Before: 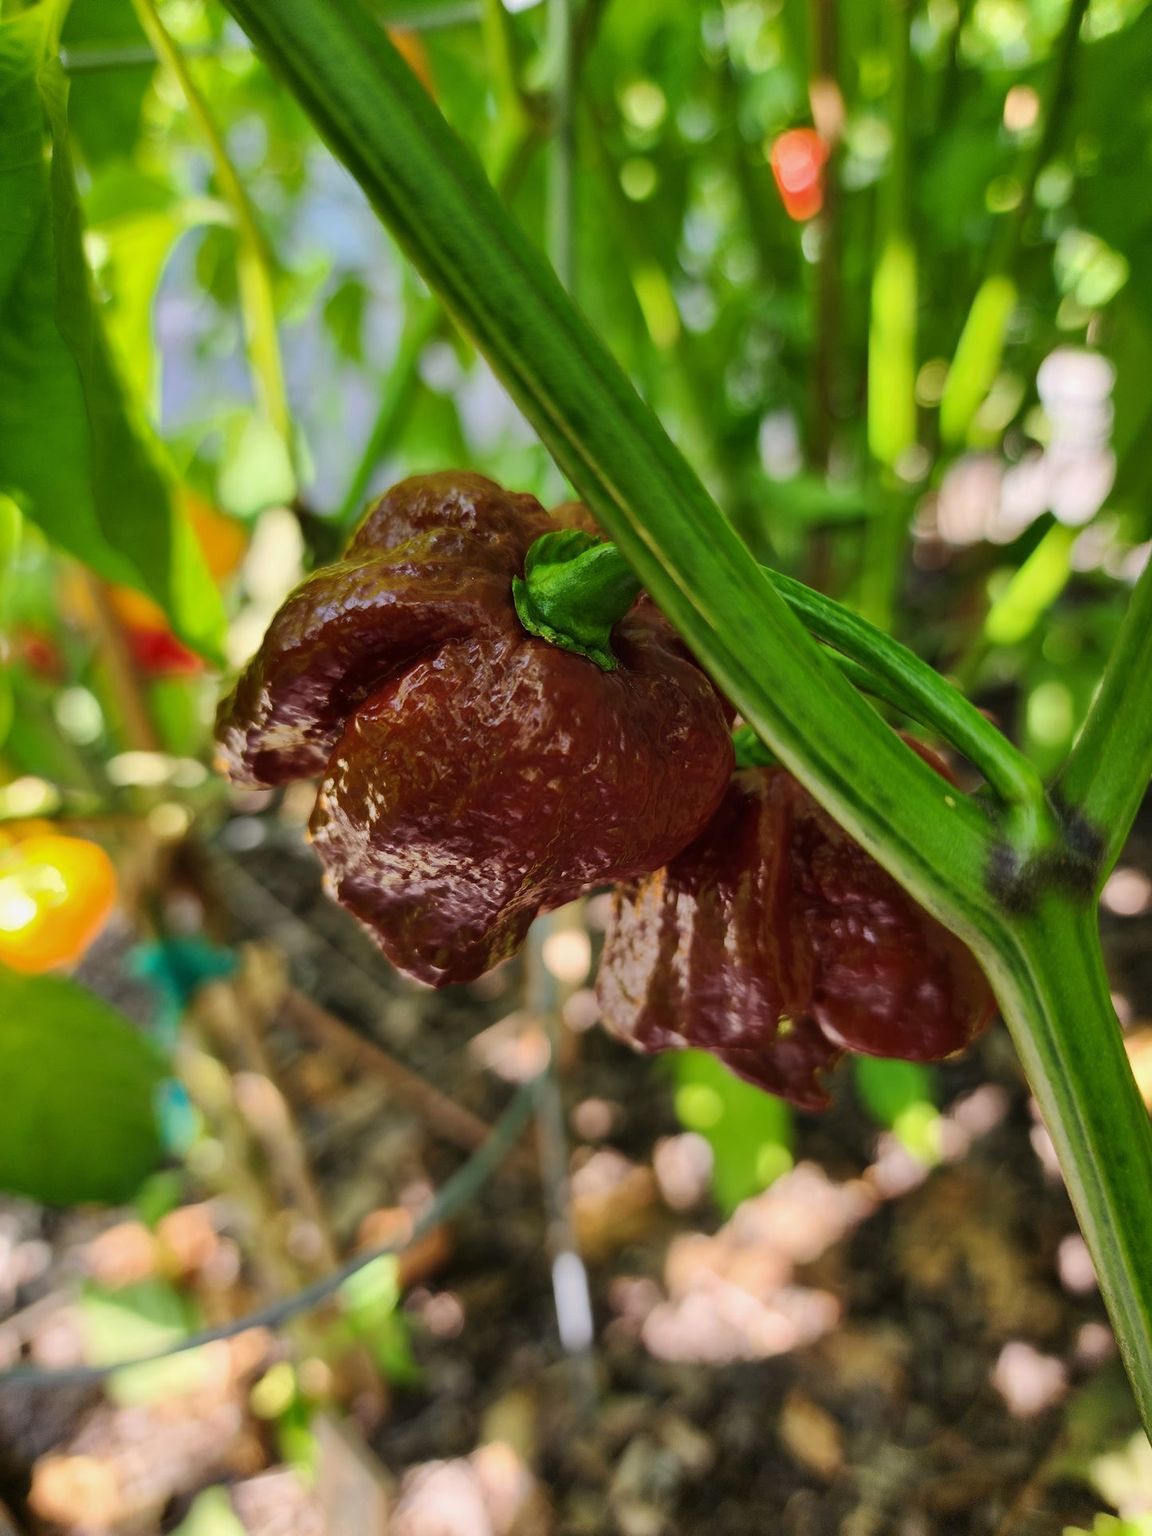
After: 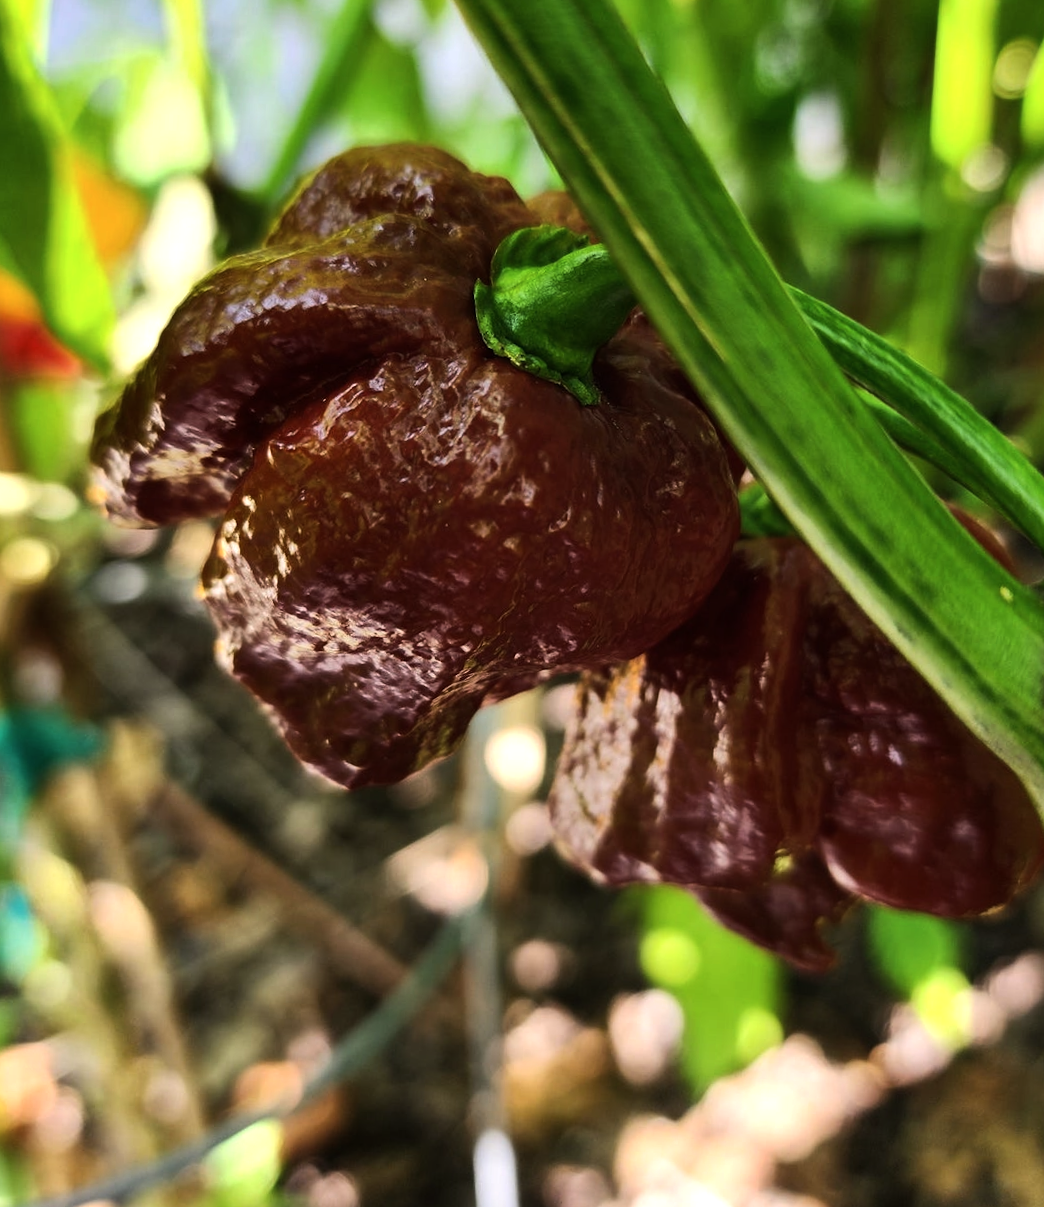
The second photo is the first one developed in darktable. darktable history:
crop and rotate: angle -3.37°, left 9.79%, top 20.73%, right 12.42%, bottom 11.82%
contrast brightness saturation: contrast 0.01, saturation -0.05
tone equalizer: -8 EV -0.75 EV, -7 EV -0.7 EV, -6 EV -0.6 EV, -5 EV -0.4 EV, -3 EV 0.4 EV, -2 EV 0.6 EV, -1 EV 0.7 EV, +0 EV 0.75 EV, edges refinement/feathering 500, mask exposure compensation -1.57 EV, preserve details no
